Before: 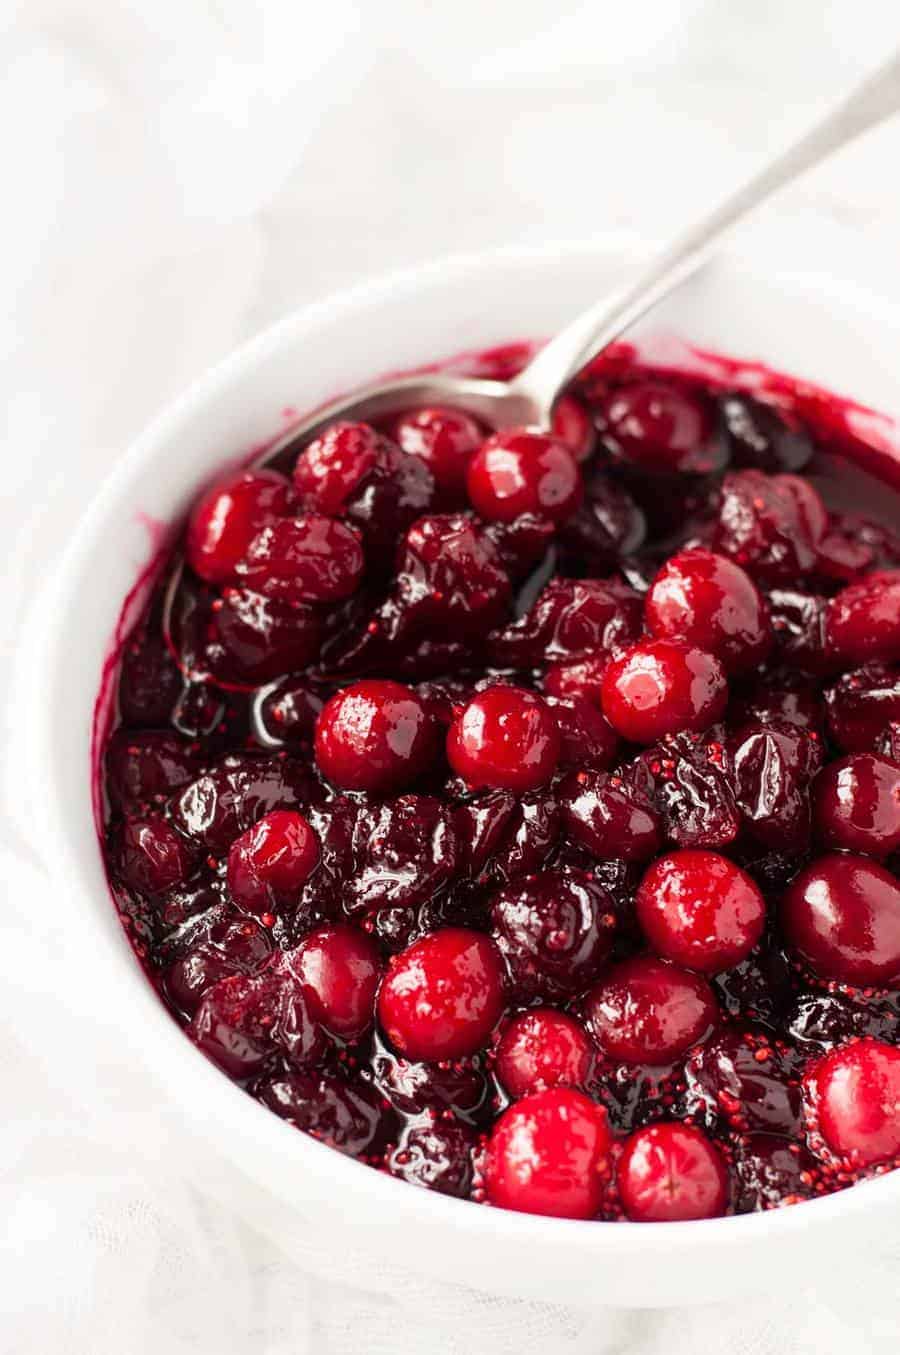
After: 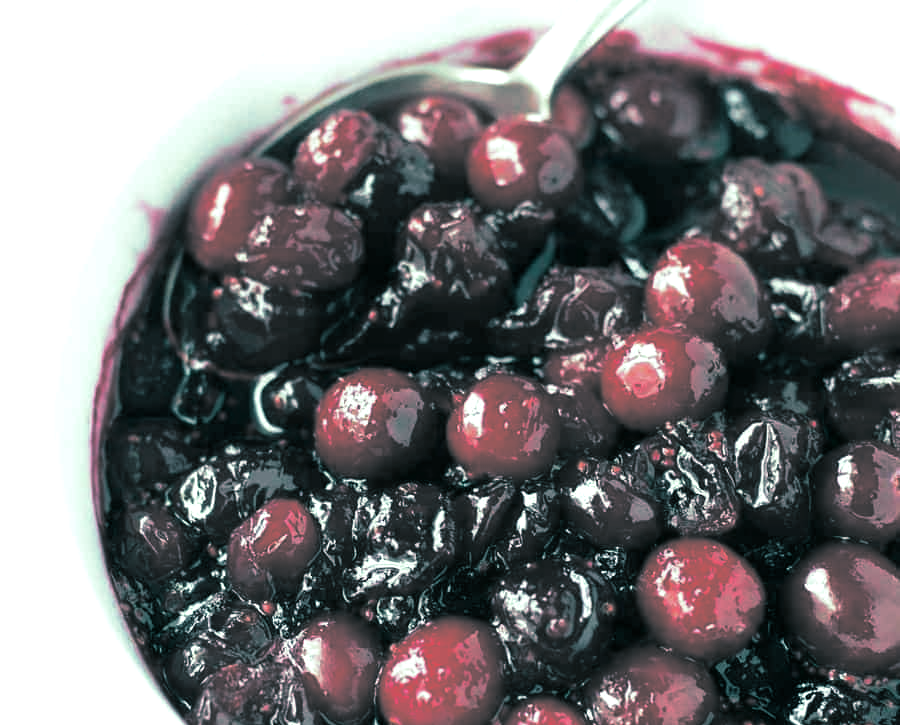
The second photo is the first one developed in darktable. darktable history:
crop and rotate: top 23.043%, bottom 23.437%
exposure: exposure 0.2 EV, compensate highlight preservation false
color balance: mode lift, gamma, gain (sRGB), lift [0.997, 0.979, 1.021, 1.011], gamma [1, 1.084, 0.916, 0.998], gain [1, 0.87, 1.13, 1.101], contrast 4.55%, contrast fulcrum 38.24%, output saturation 104.09%
split-toning: shadows › hue 186.43°, highlights › hue 49.29°, compress 30.29%
